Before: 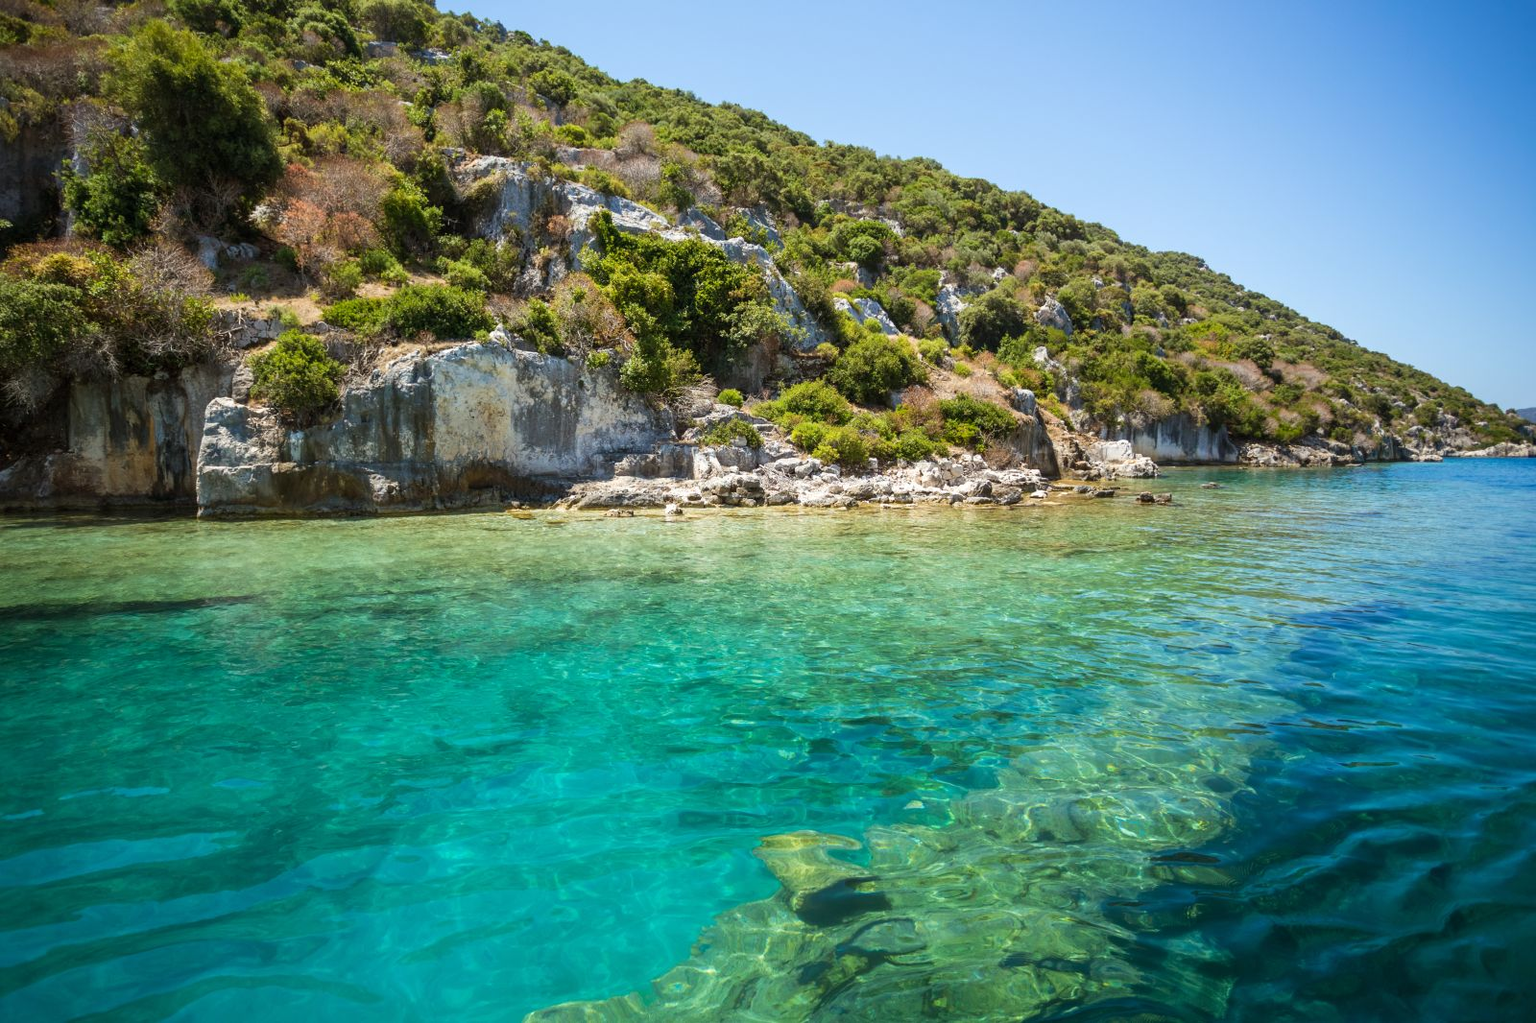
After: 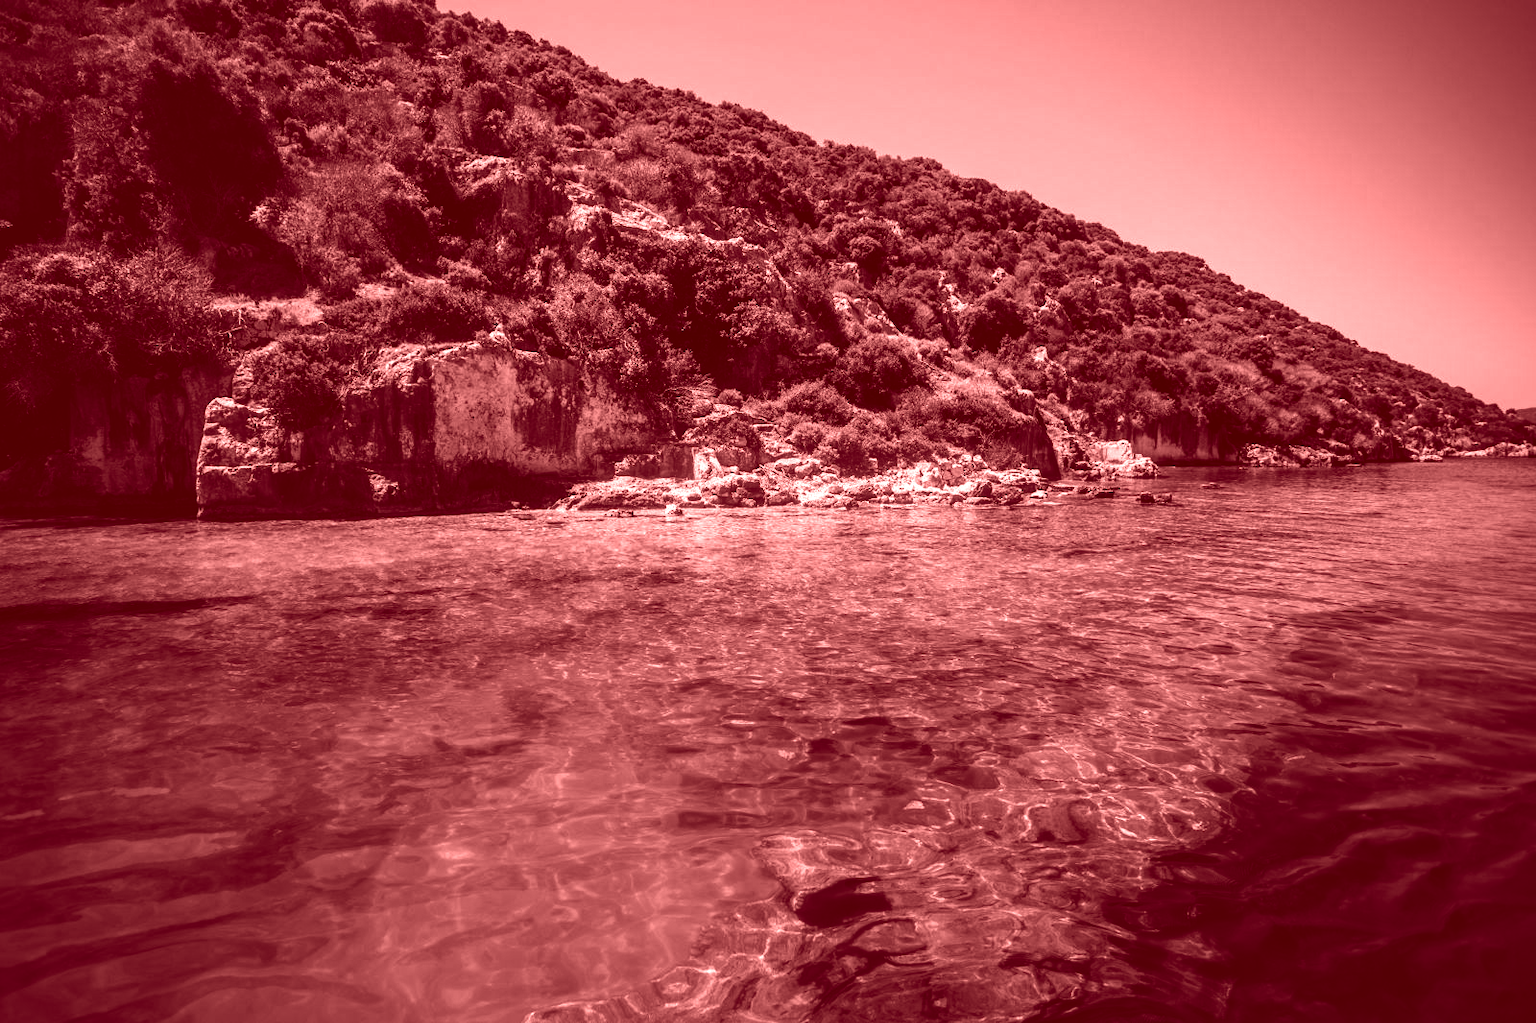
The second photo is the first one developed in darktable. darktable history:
bloom: size 5%, threshold 95%, strength 15%
local contrast: on, module defaults
contrast brightness saturation: contrast 0.09, brightness -0.59, saturation 0.17
colorize: saturation 60%, source mix 100%
